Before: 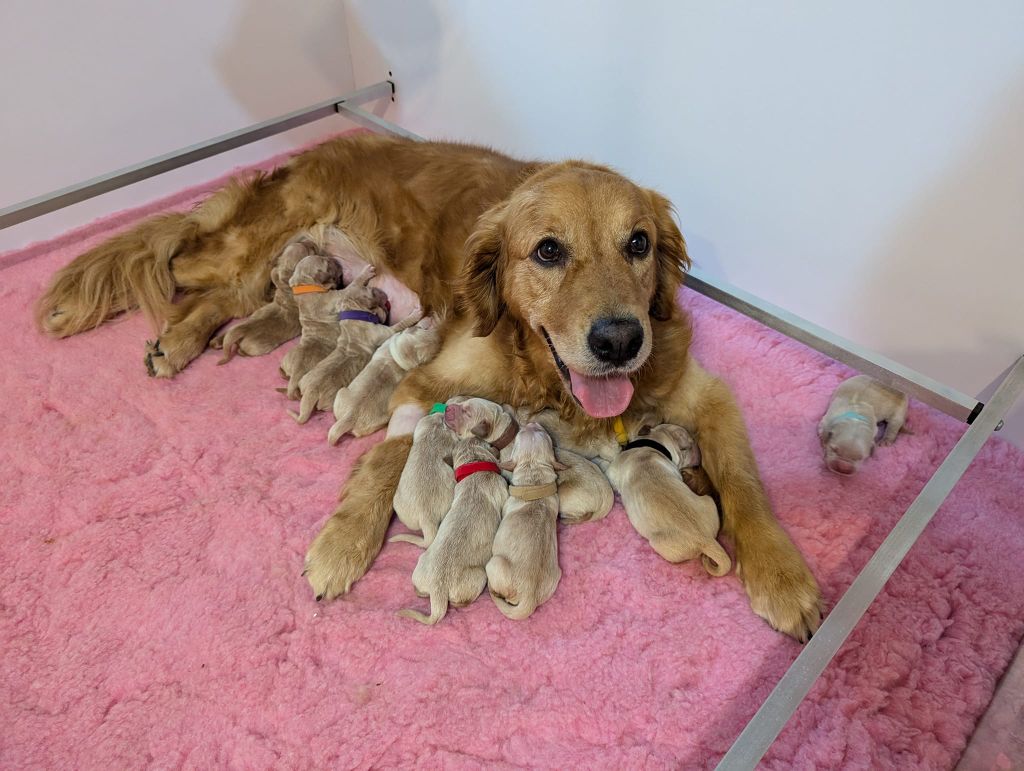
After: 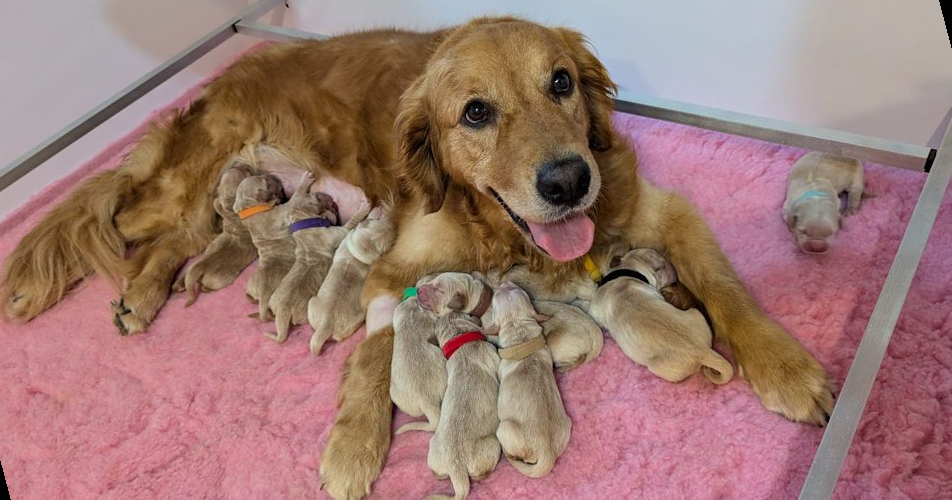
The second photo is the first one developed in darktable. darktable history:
rotate and perspective: rotation -14.8°, crop left 0.1, crop right 0.903, crop top 0.25, crop bottom 0.748
shadows and highlights: shadows 20.91, highlights -35.45, soften with gaussian
